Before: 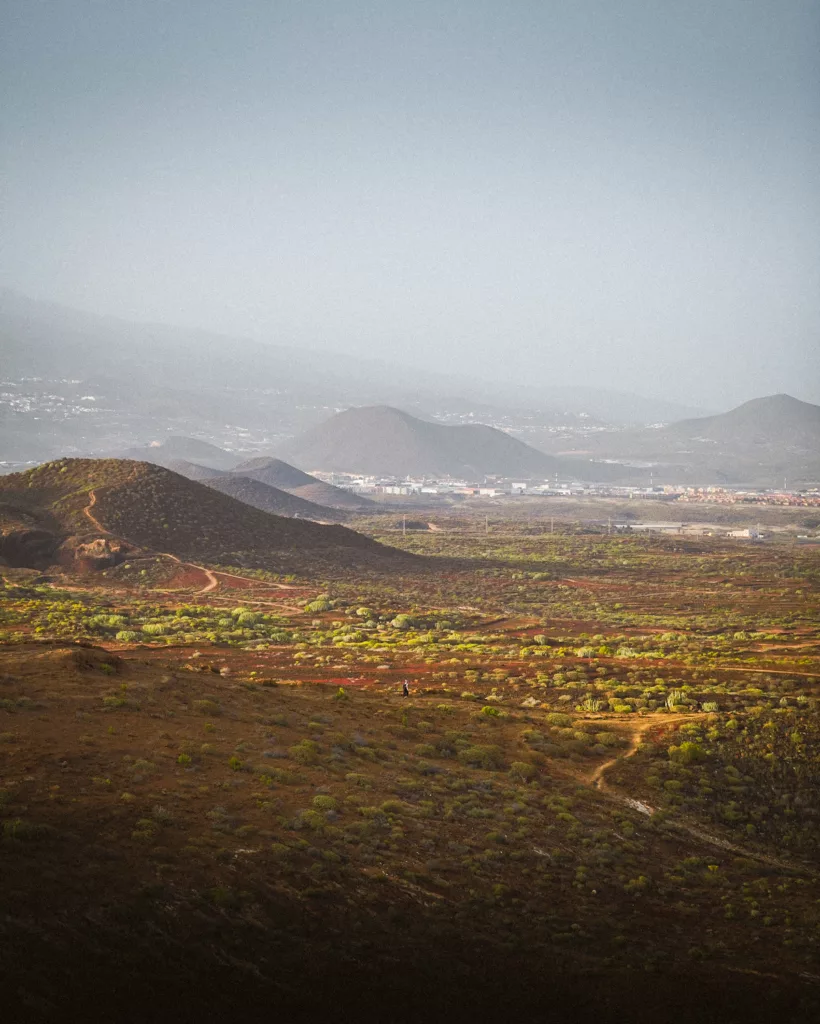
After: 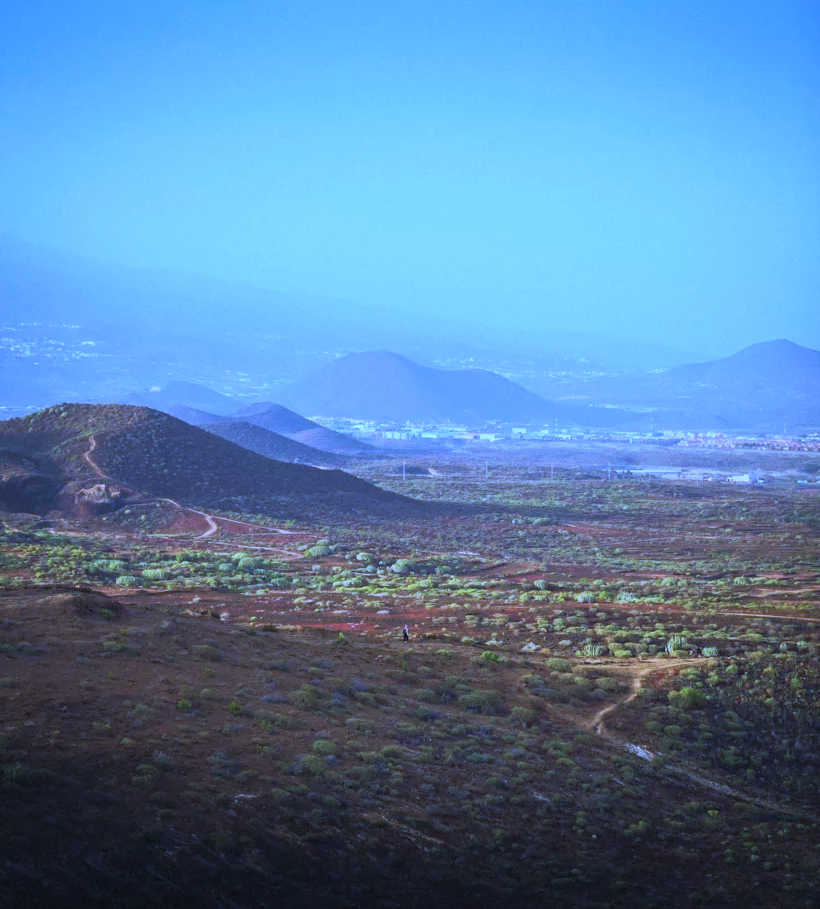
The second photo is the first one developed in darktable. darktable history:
crop and rotate: top 5.467%, bottom 5.734%
color calibration: illuminant custom, x 0.459, y 0.428, temperature 2628.74 K
